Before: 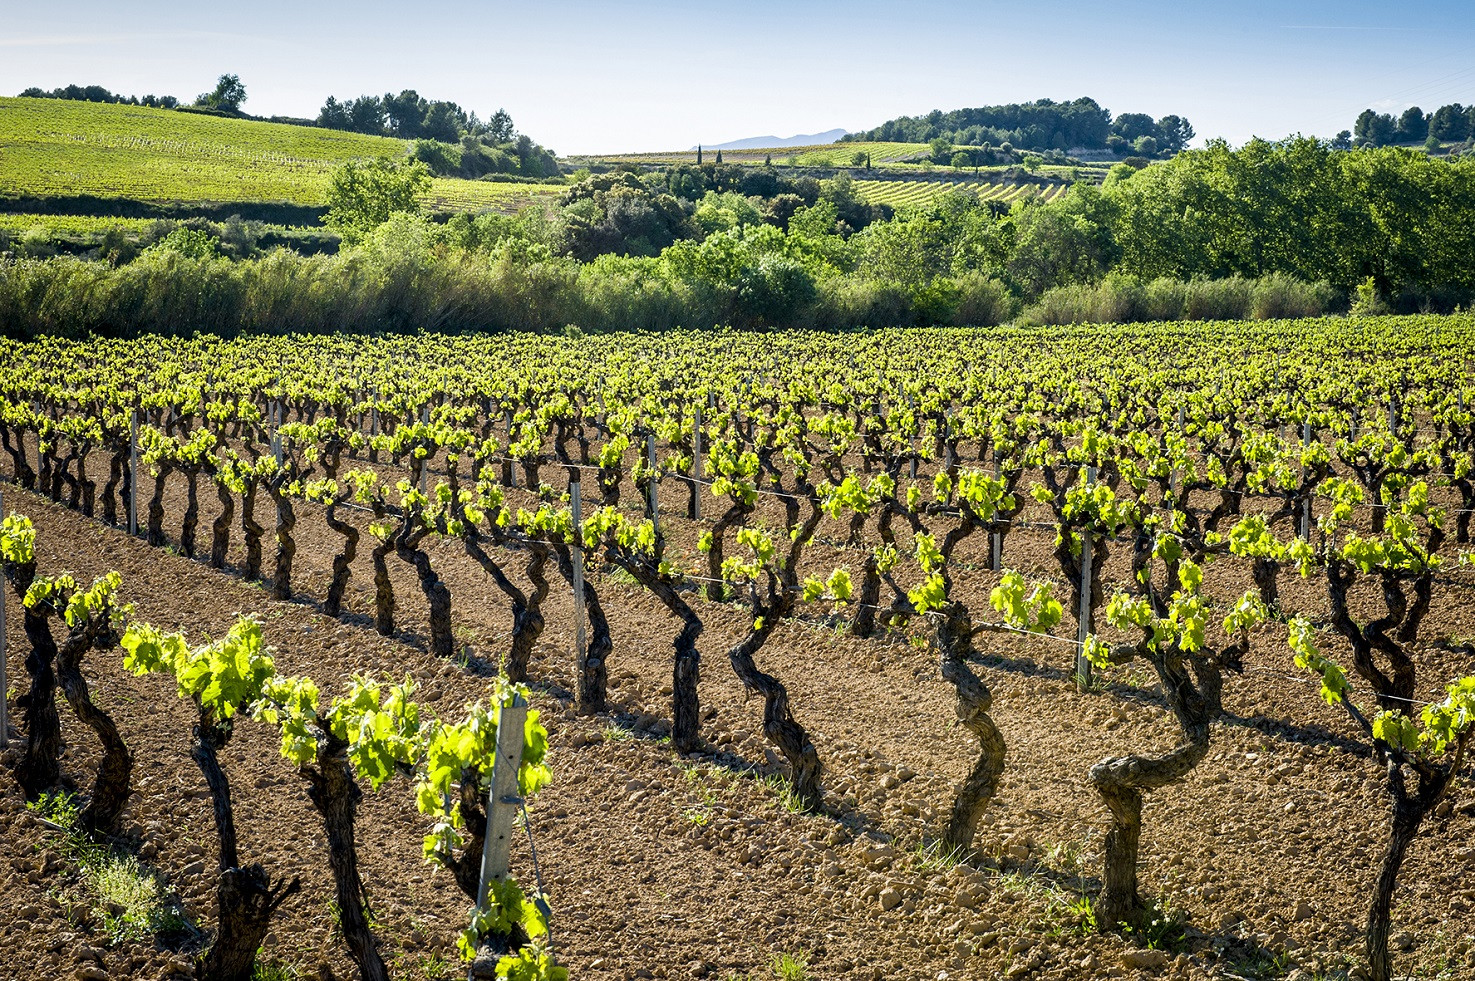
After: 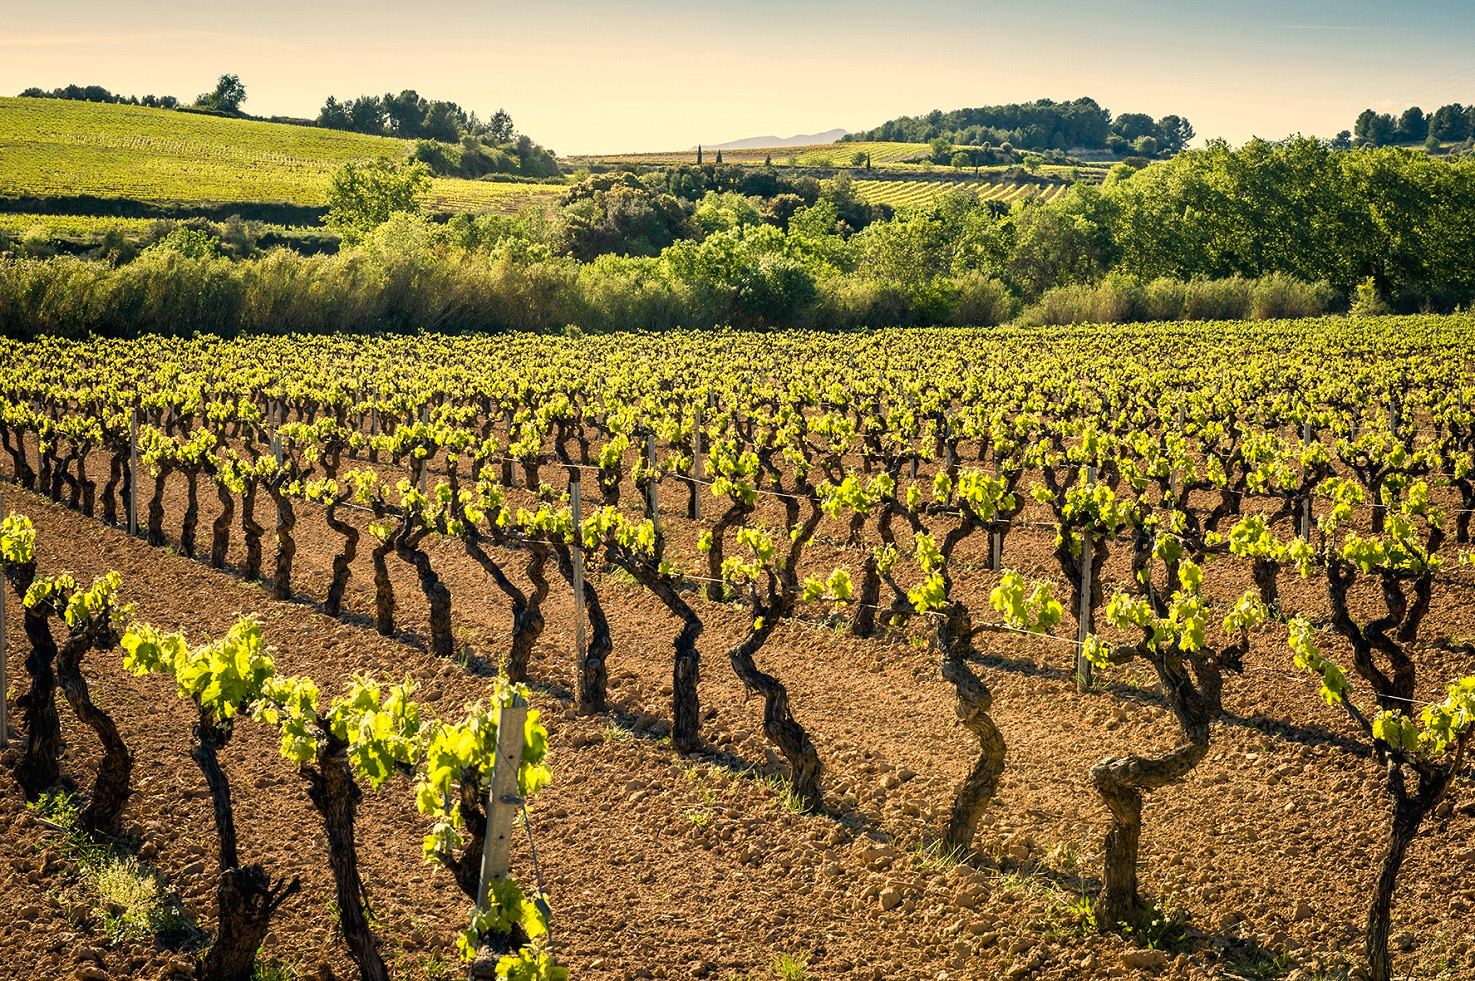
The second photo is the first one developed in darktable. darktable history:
contrast brightness saturation: contrast -0.02, brightness -0.01, saturation 0.03
white balance: red 1.138, green 0.996, blue 0.812
